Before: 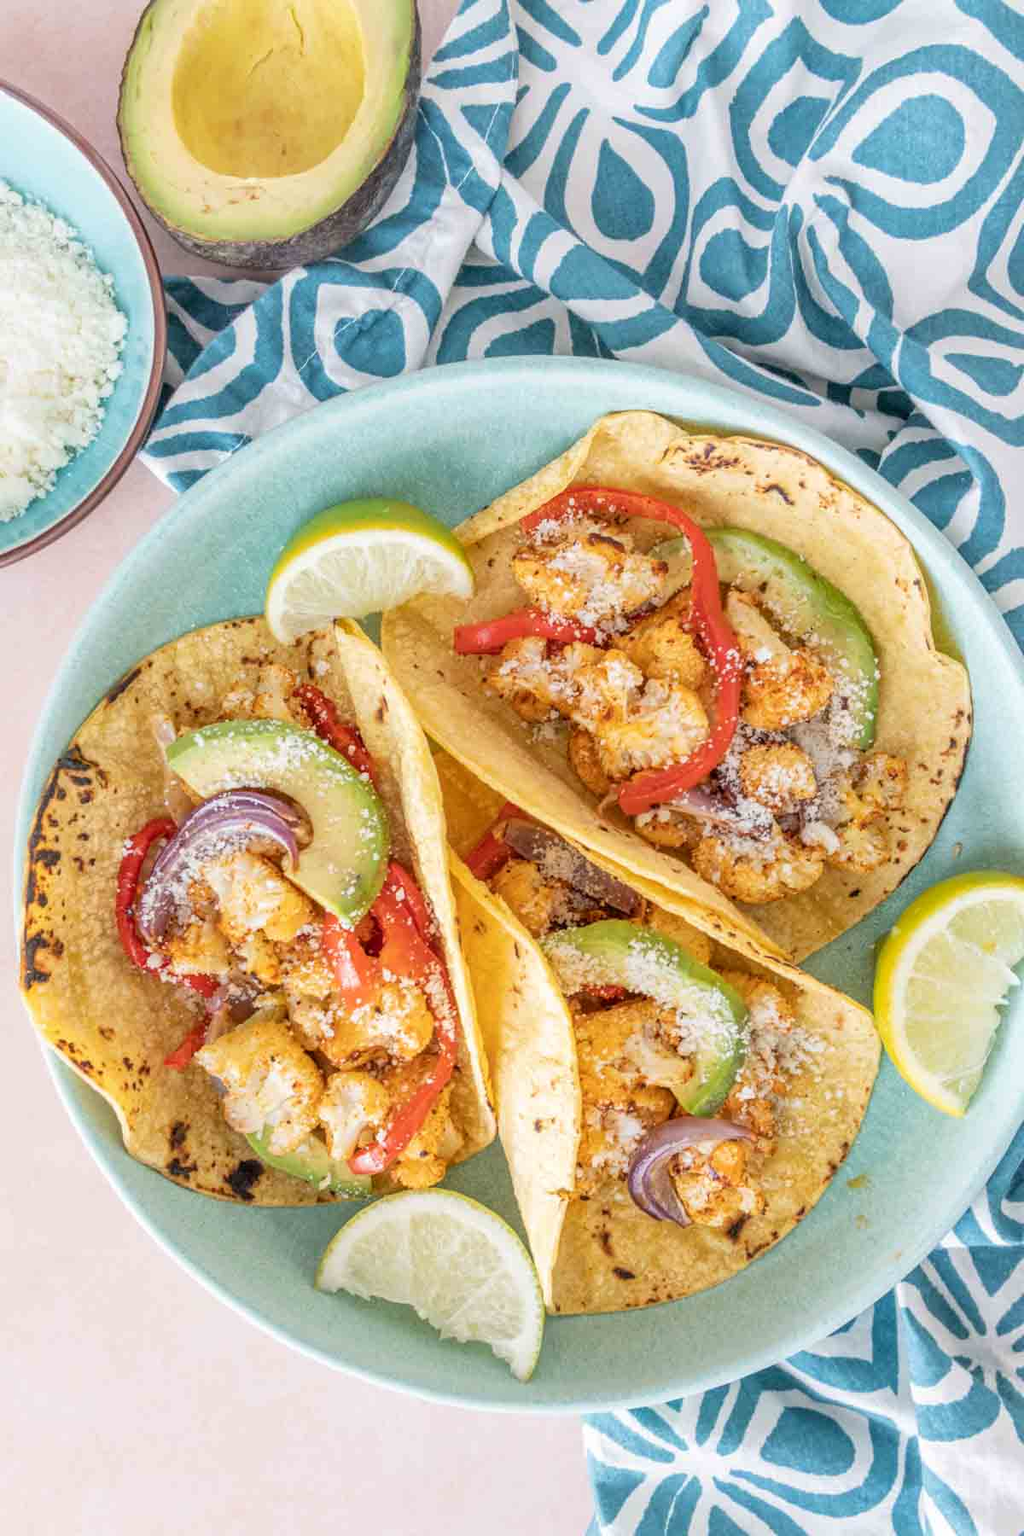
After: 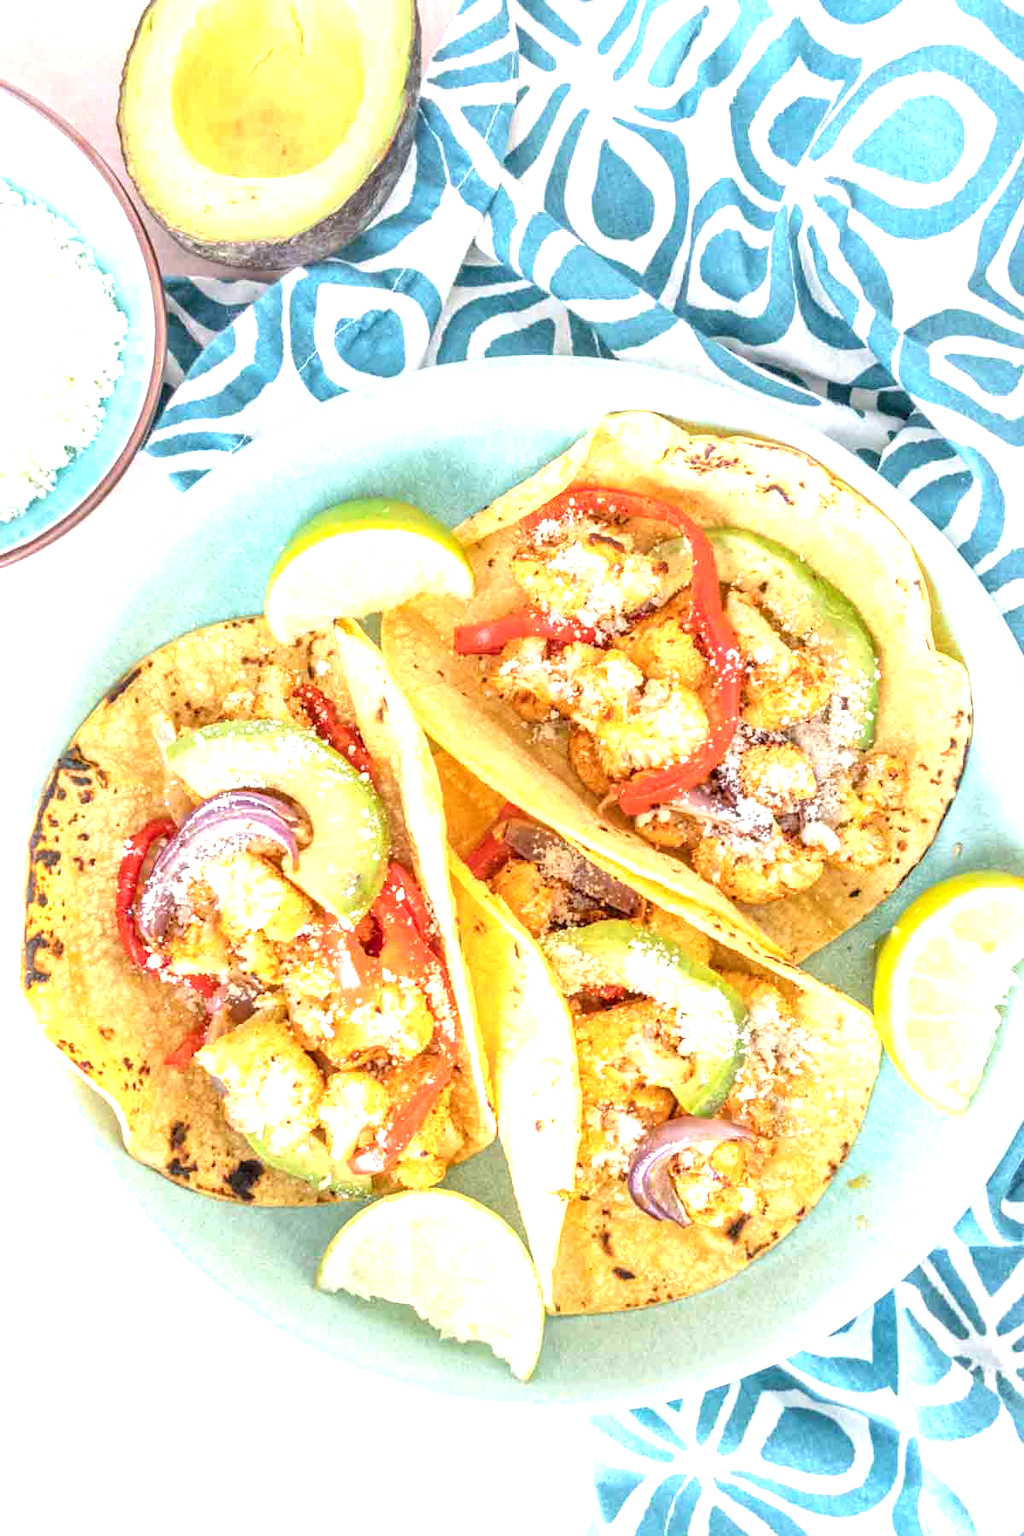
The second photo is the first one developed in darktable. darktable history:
exposure: black level correction 0, exposure 1.1 EV, compensate highlight preservation false
